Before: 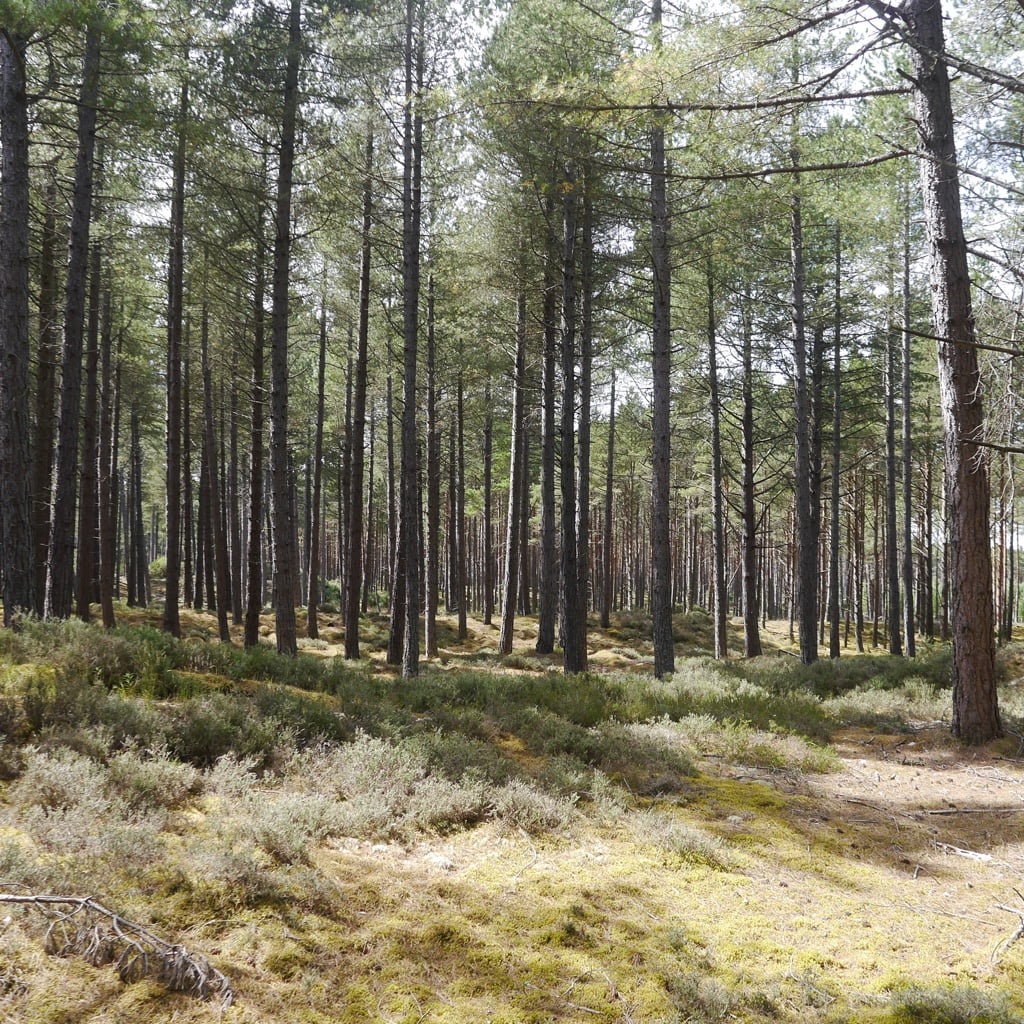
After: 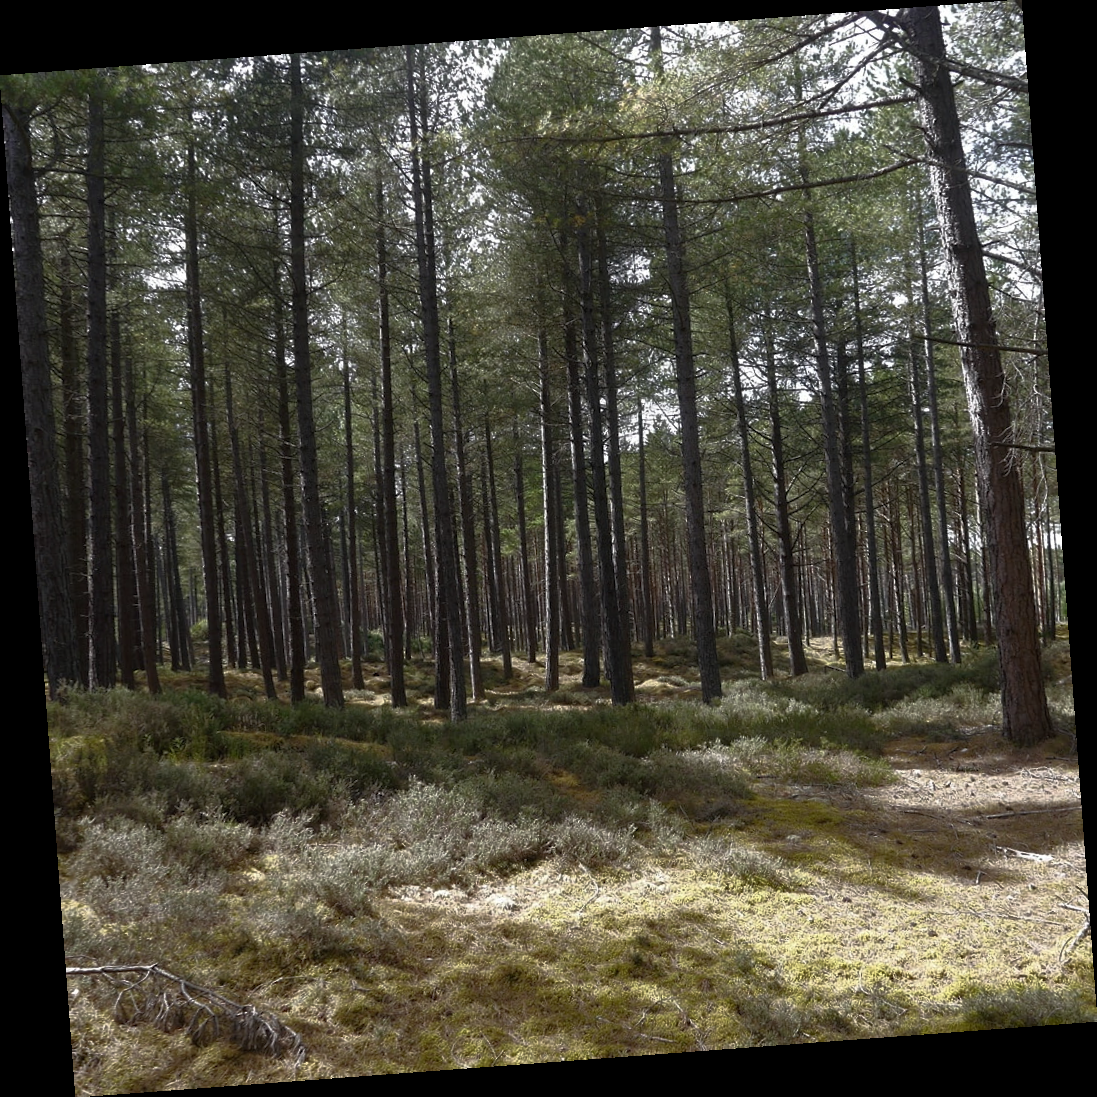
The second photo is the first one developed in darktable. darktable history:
rotate and perspective: rotation -4.25°, automatic cropping off
base curve: curves: ch0 [(0, 0) (0.564, 0.291) (0.802, 0.731) (1, 1)]
